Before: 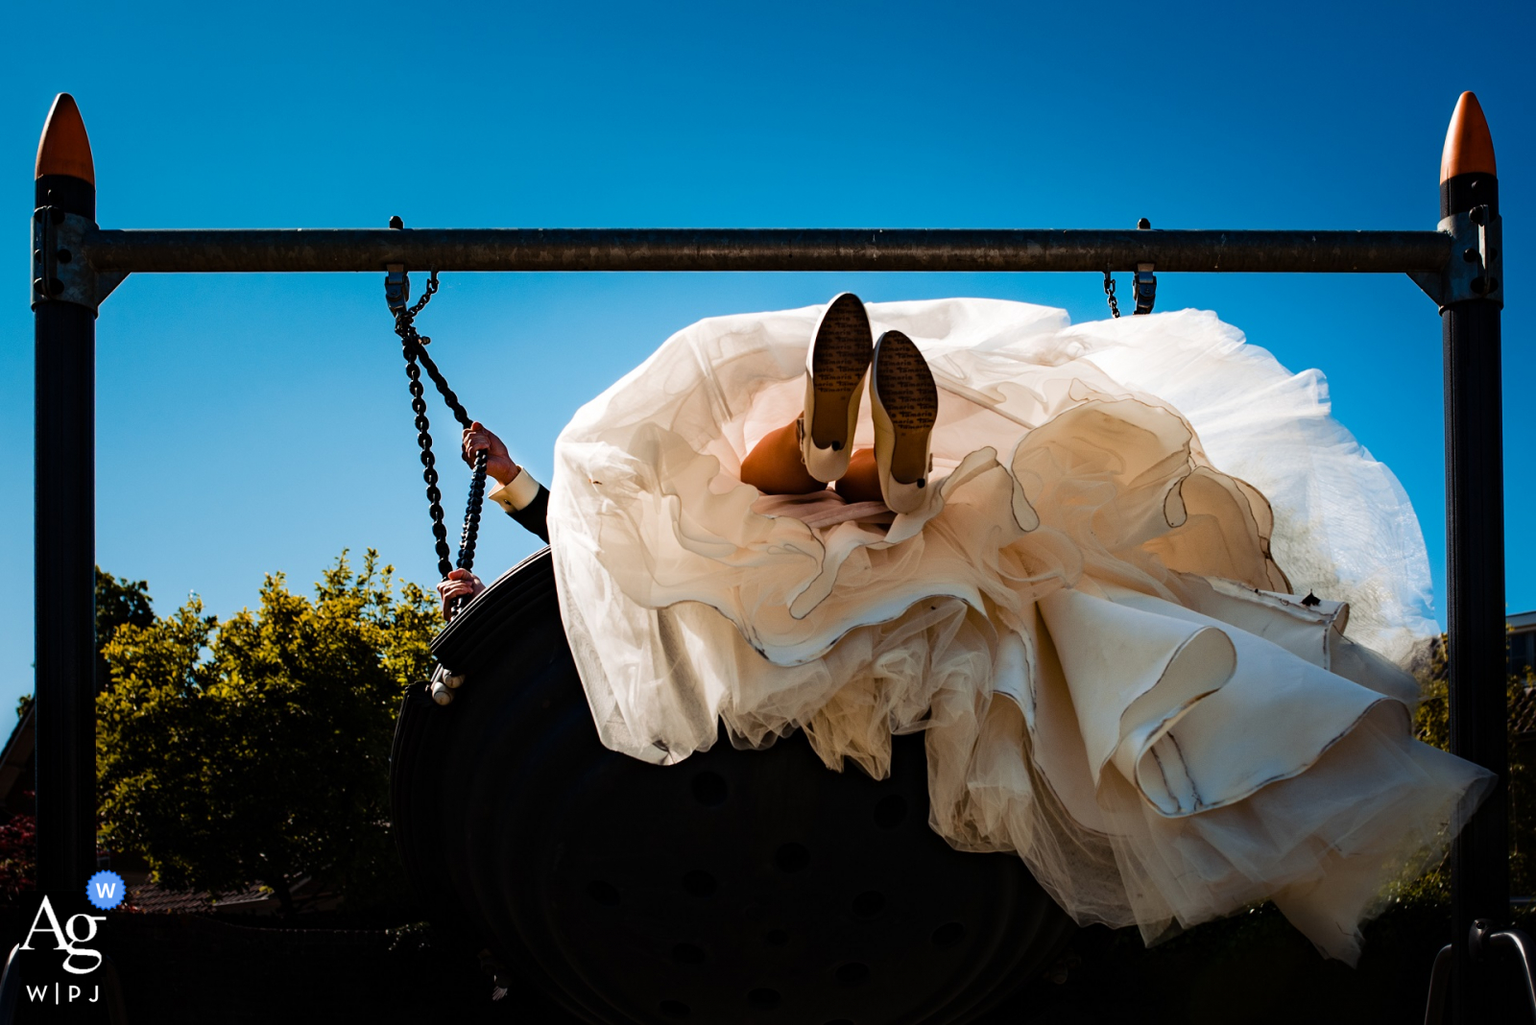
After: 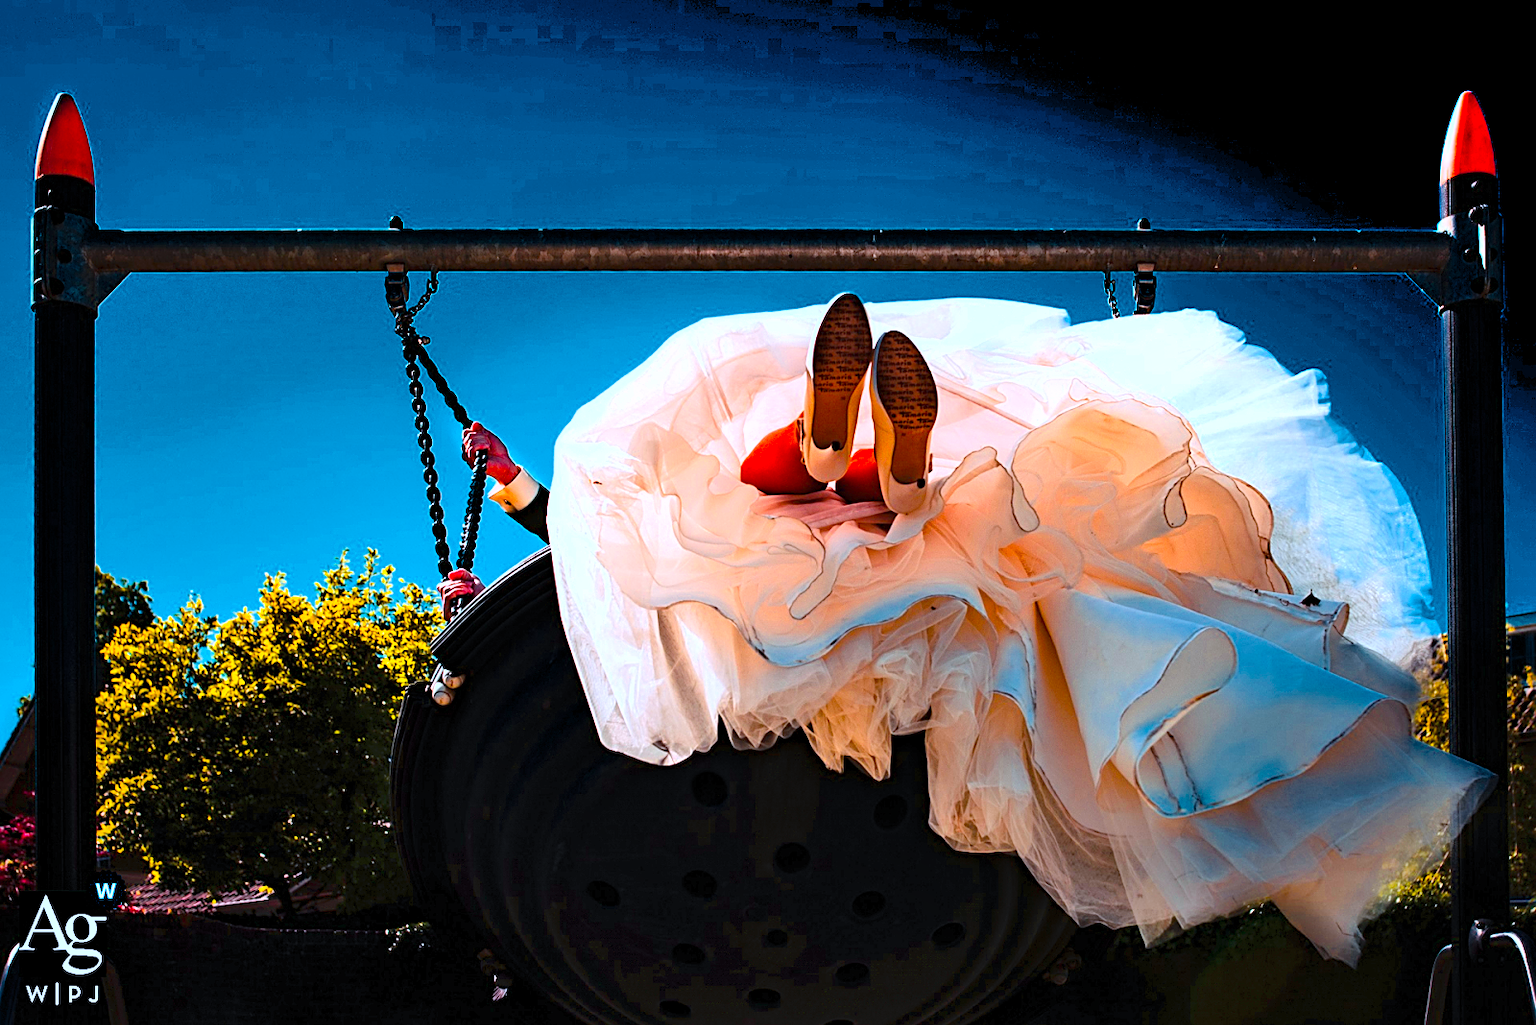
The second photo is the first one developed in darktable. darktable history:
sharpen: on, module defaults
contrast brightness saturation: contrast 0.03, brightness 0.06, saturation 0.13
color calibration: output R [1.422, -0.35, -0.252, 0], output G [-0.238, 1.259, -0.084, 0], output B [-0.081, -0.196, 1.58, 0], output brightness [0.49, 0.671, -0.57, 0], illuminant same as pipeline (D50), adaptation none (bypass), saturation algorithm version 1 (2020)
shadows and highlights: low approximation 0.01, soften with gaussian
